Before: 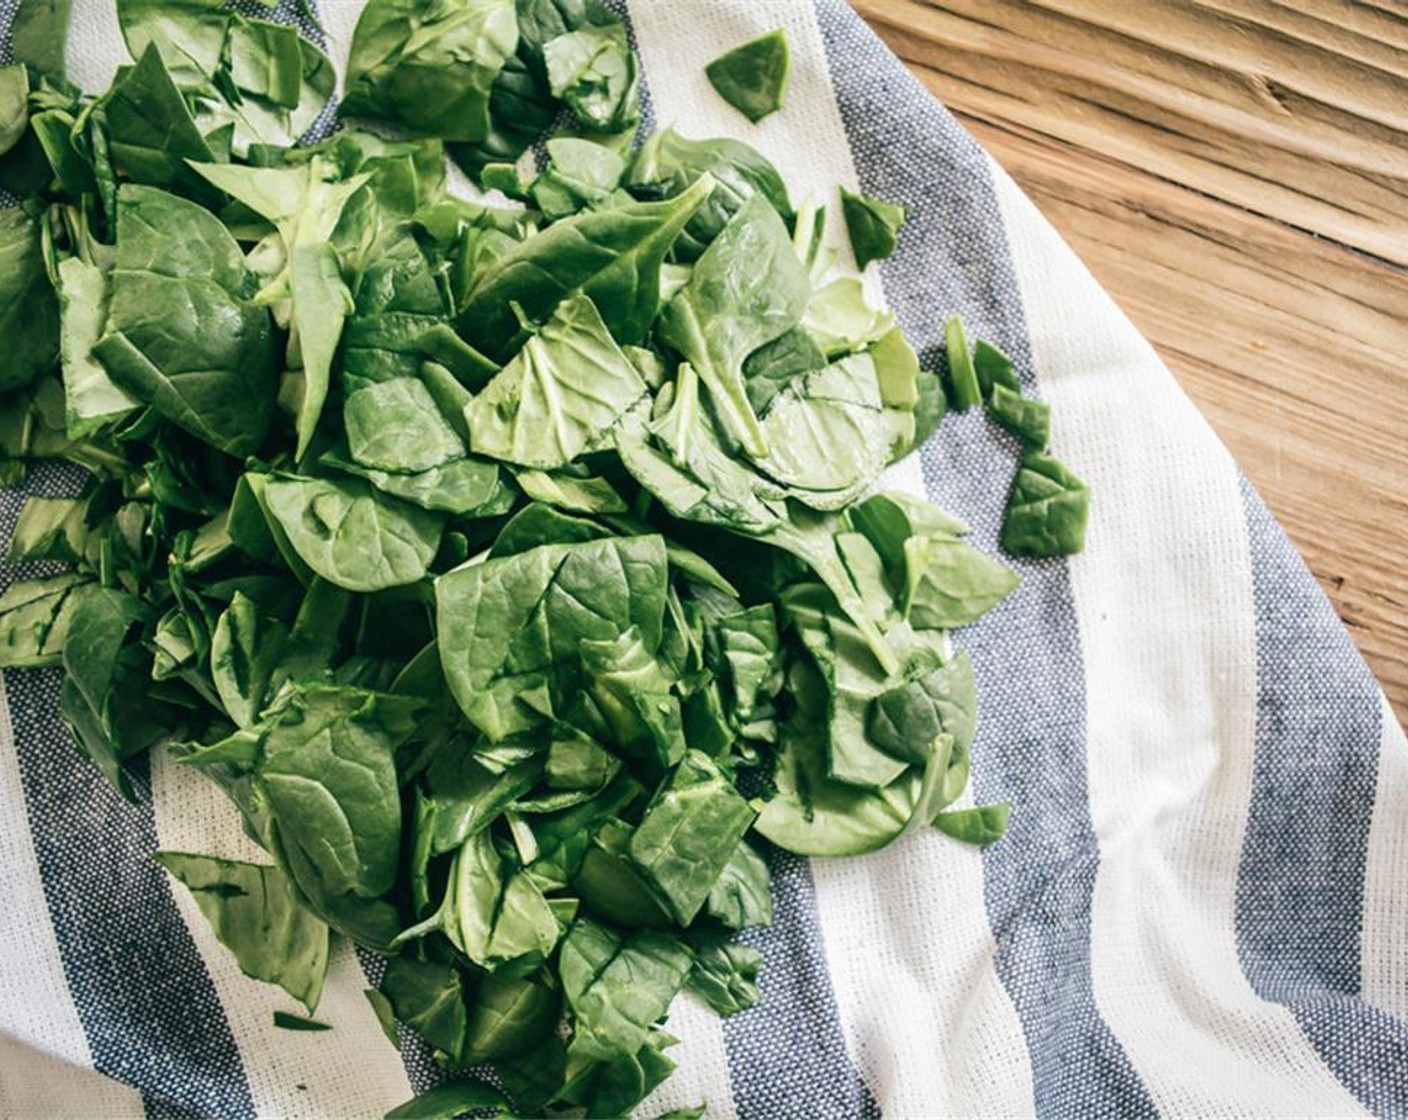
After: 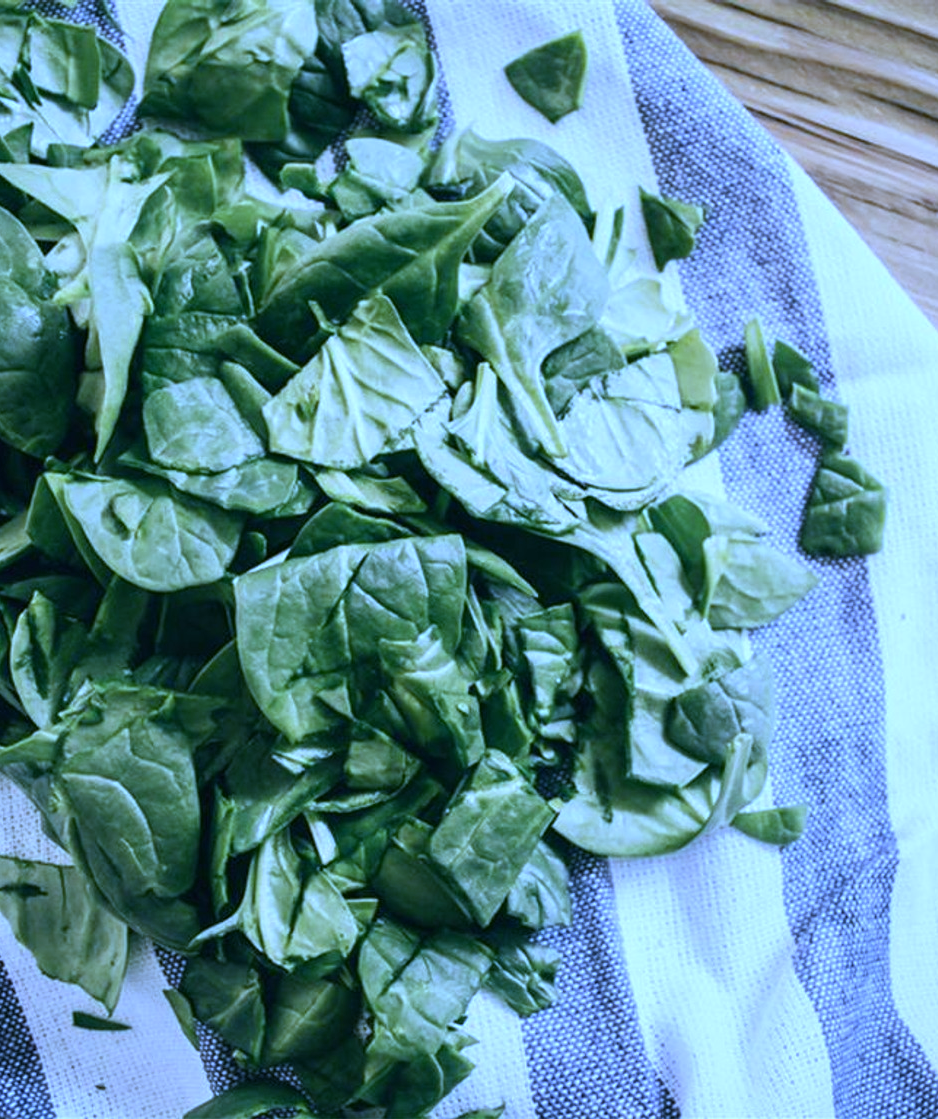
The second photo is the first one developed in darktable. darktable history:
white balance: red 0.766, blue 1.537
crop and rotate: left 14.292%, right 19.041%
